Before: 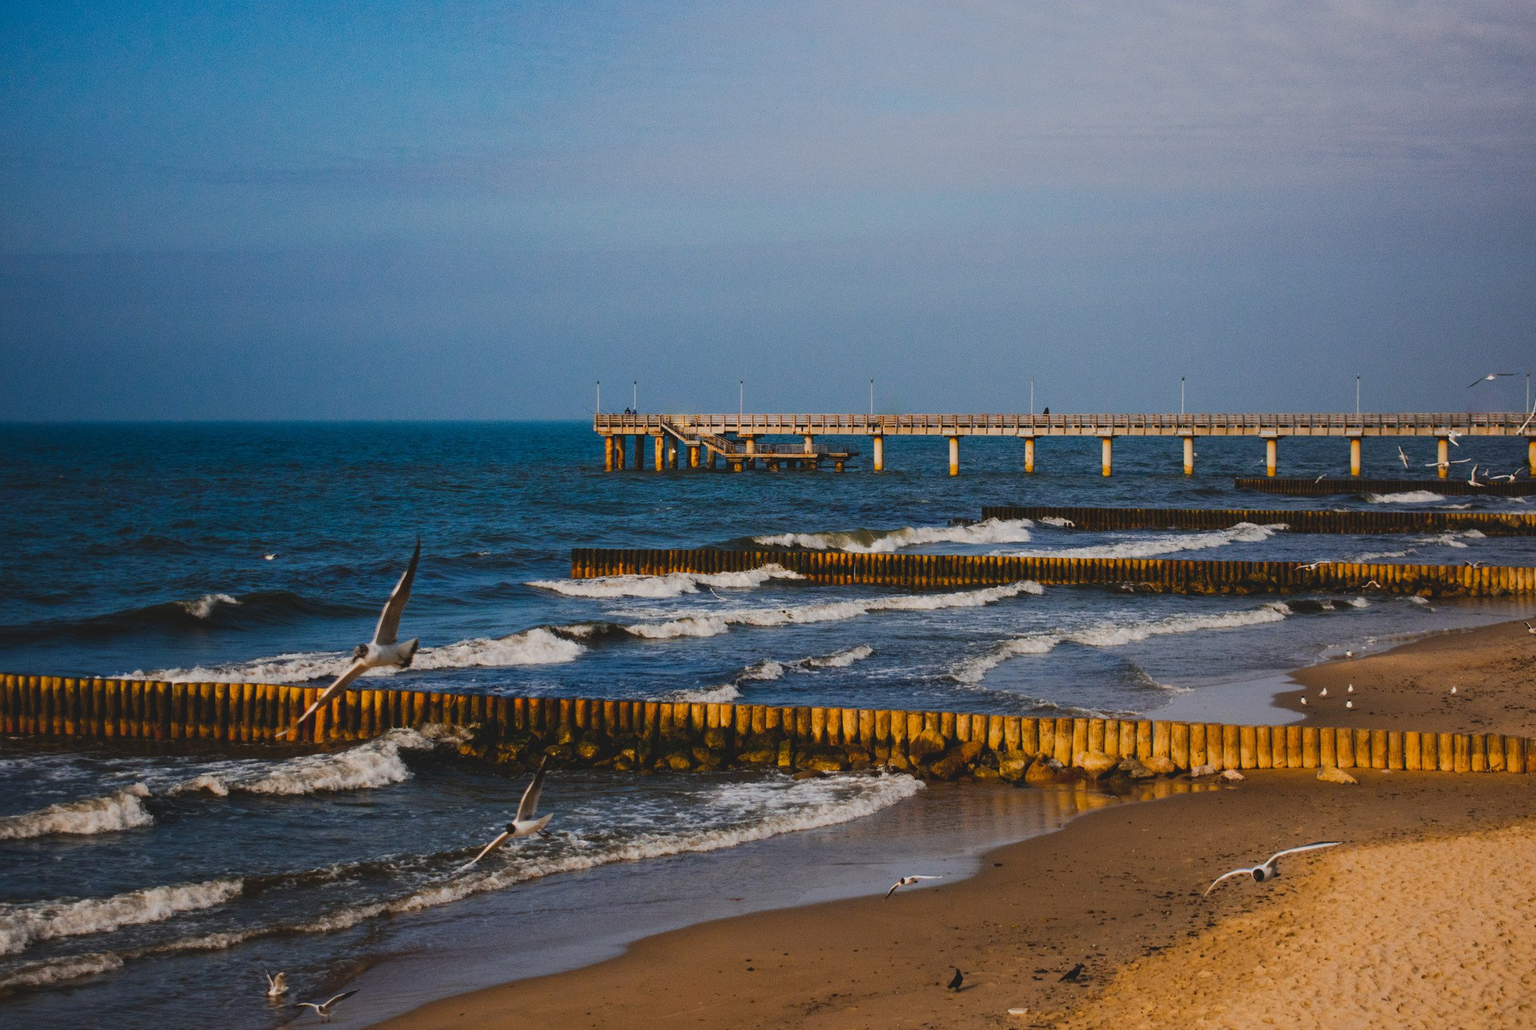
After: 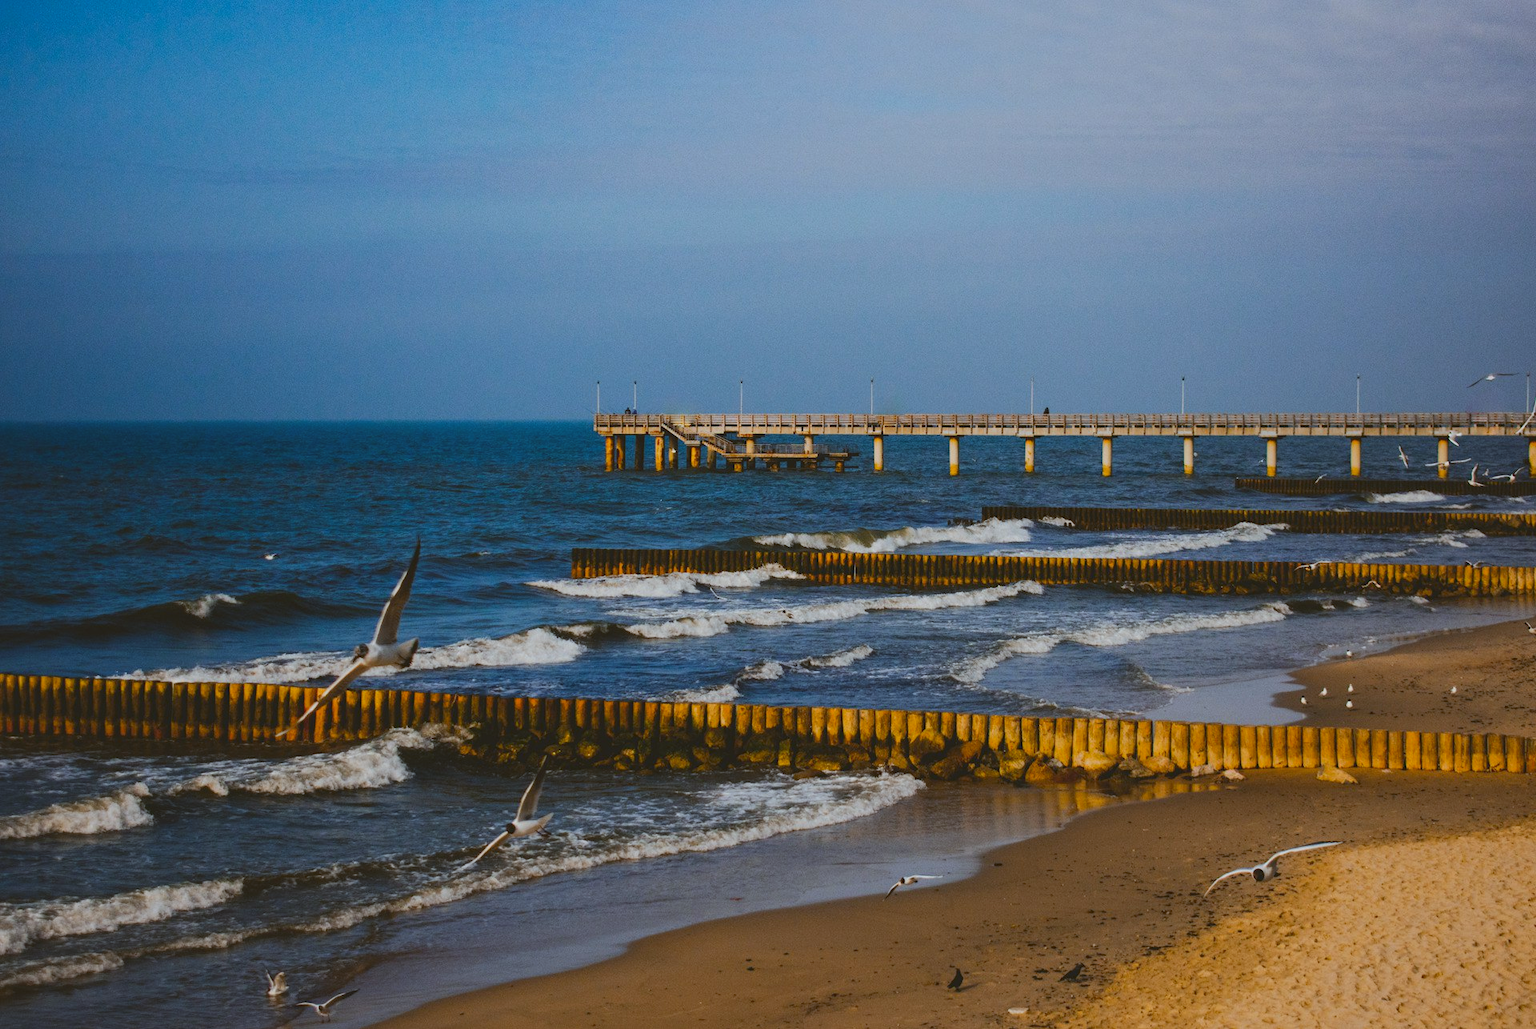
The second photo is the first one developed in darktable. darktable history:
color balance: lift [1.004, 1.002, 1.002, 0.998], gamma [1, 1.007, 1.002, 0.993], gain [1, 0.977, 1.013, 1.023], contrast -3.64%
white balance: red 0.967, blue 1.049
contrast brightness saturation: contrast 0.04, saturation 0.07
